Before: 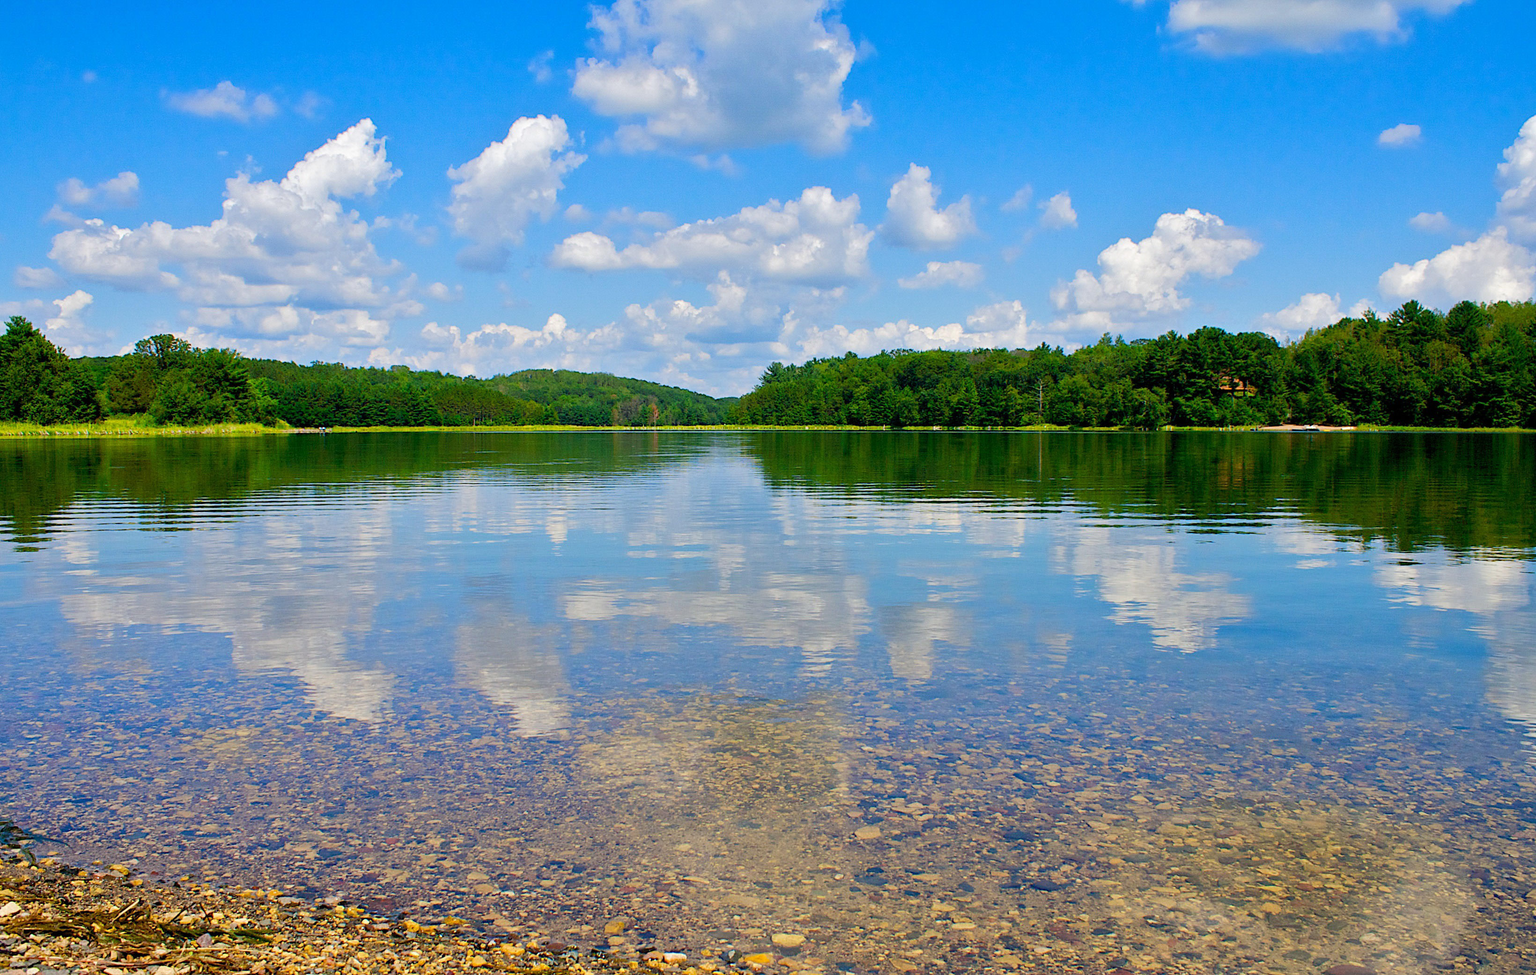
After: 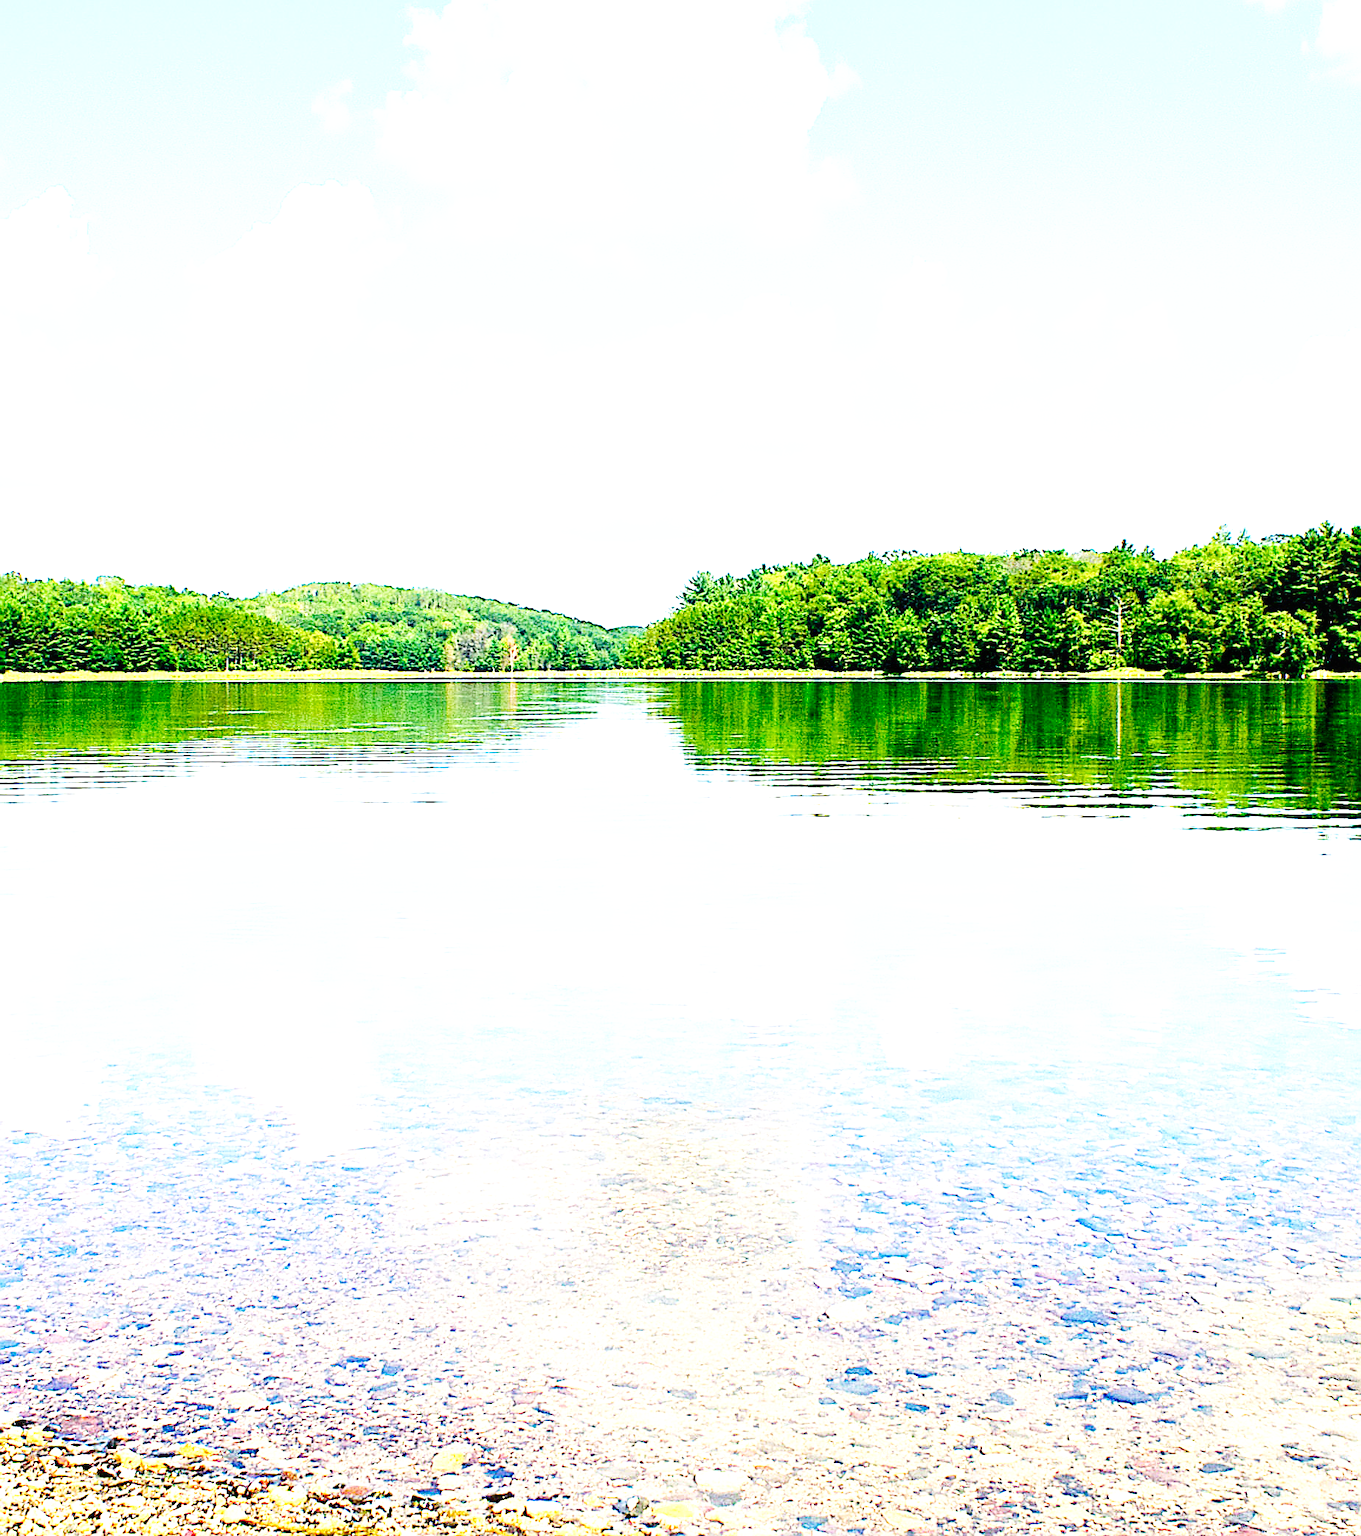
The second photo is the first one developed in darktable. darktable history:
base curve: curves: ch0 [(0, 0.003) (0.001, 0.002) (0.006, 0.004) (0.02, 0.022) (0.048, 0.086) (0.094, 0.234) (0.162, 0.431) (0.258, 0.629) (0.385, 0.8) (0.548, 0.918) (0.751, 0.988) (1, 1)], preserve colors none
crop: left 21.496%, right 22.254%
exposure: black level correction 0, exposure 1.2 EV, compensate exposure bias true, compensate highlight preservation false
local contrast: mode bilateral grid, contrast 20, coarseness 50, detail 120%, midtone range 0.2
sharpen: on, module defaults
tone equalizer: -8 EV -0.75 EV, -7 EV -0.7 EV, -6 EV -0.6 EV, -5 EV -0.4 EV, -3 EV 0.4 EV, -2 EV 0.6 EV, -1 EV 0.7 EV, +0 EV 0.75 EV, edges refinement/feathering 500, mask exposure compensation -1.57 EV, preserve details no
